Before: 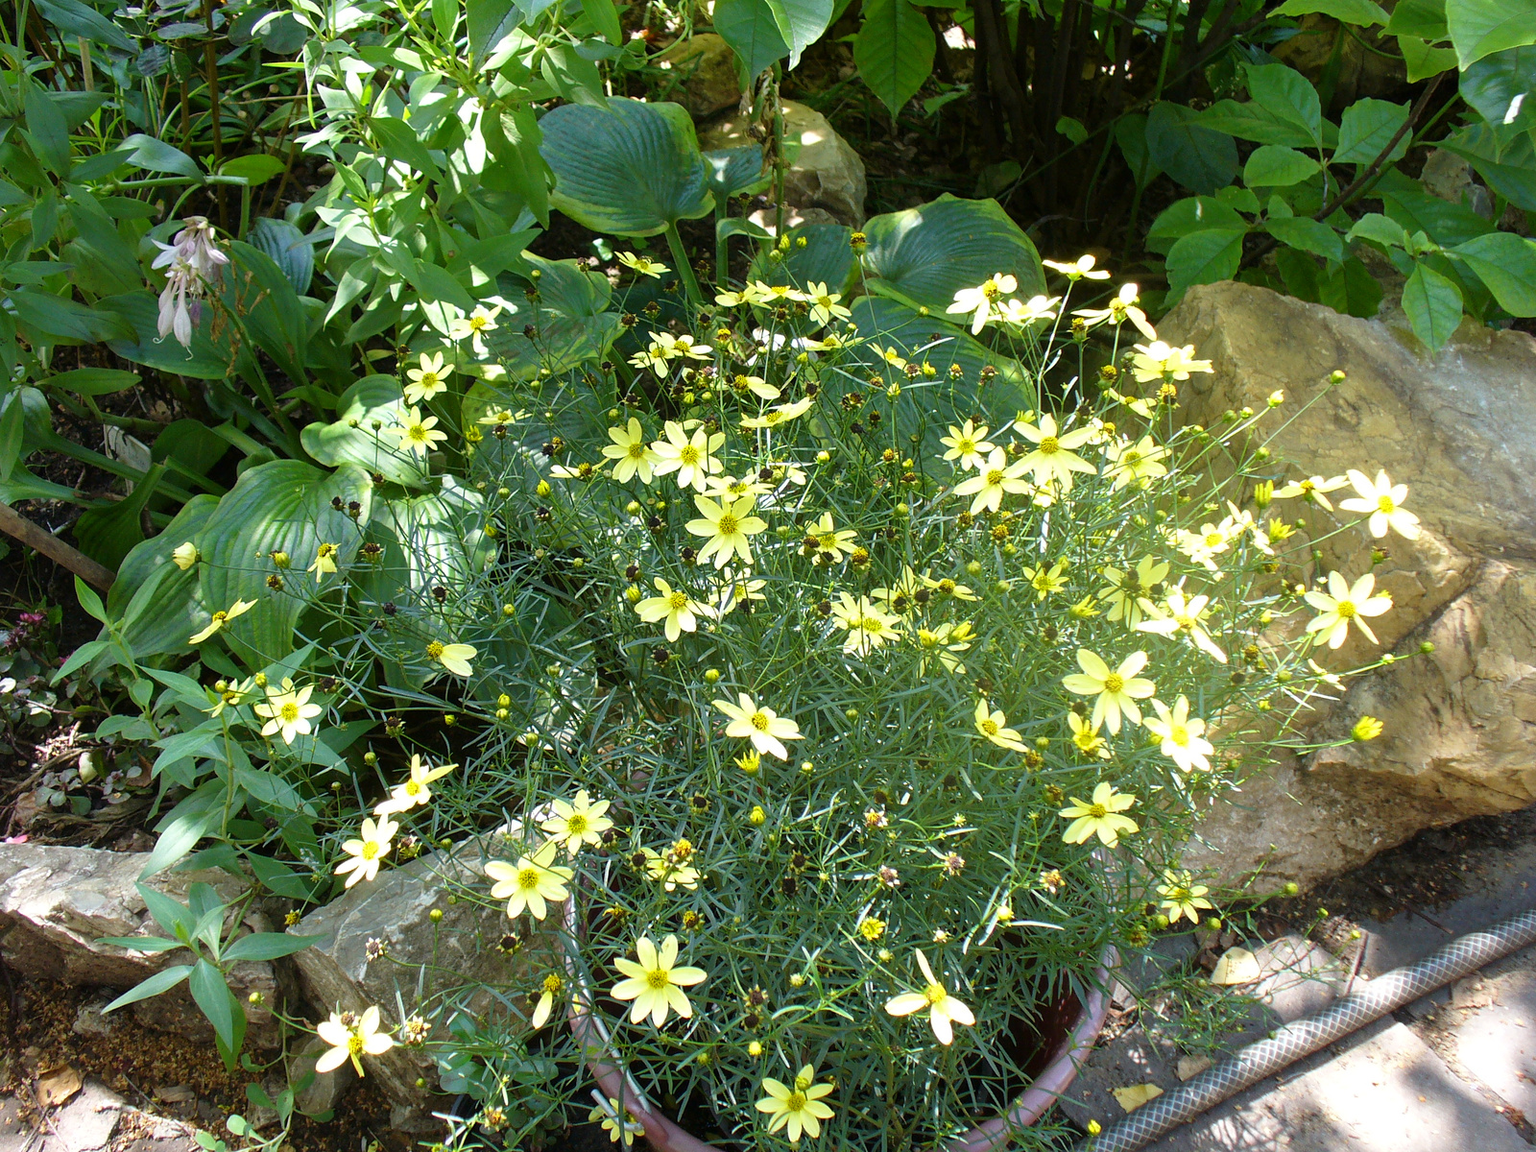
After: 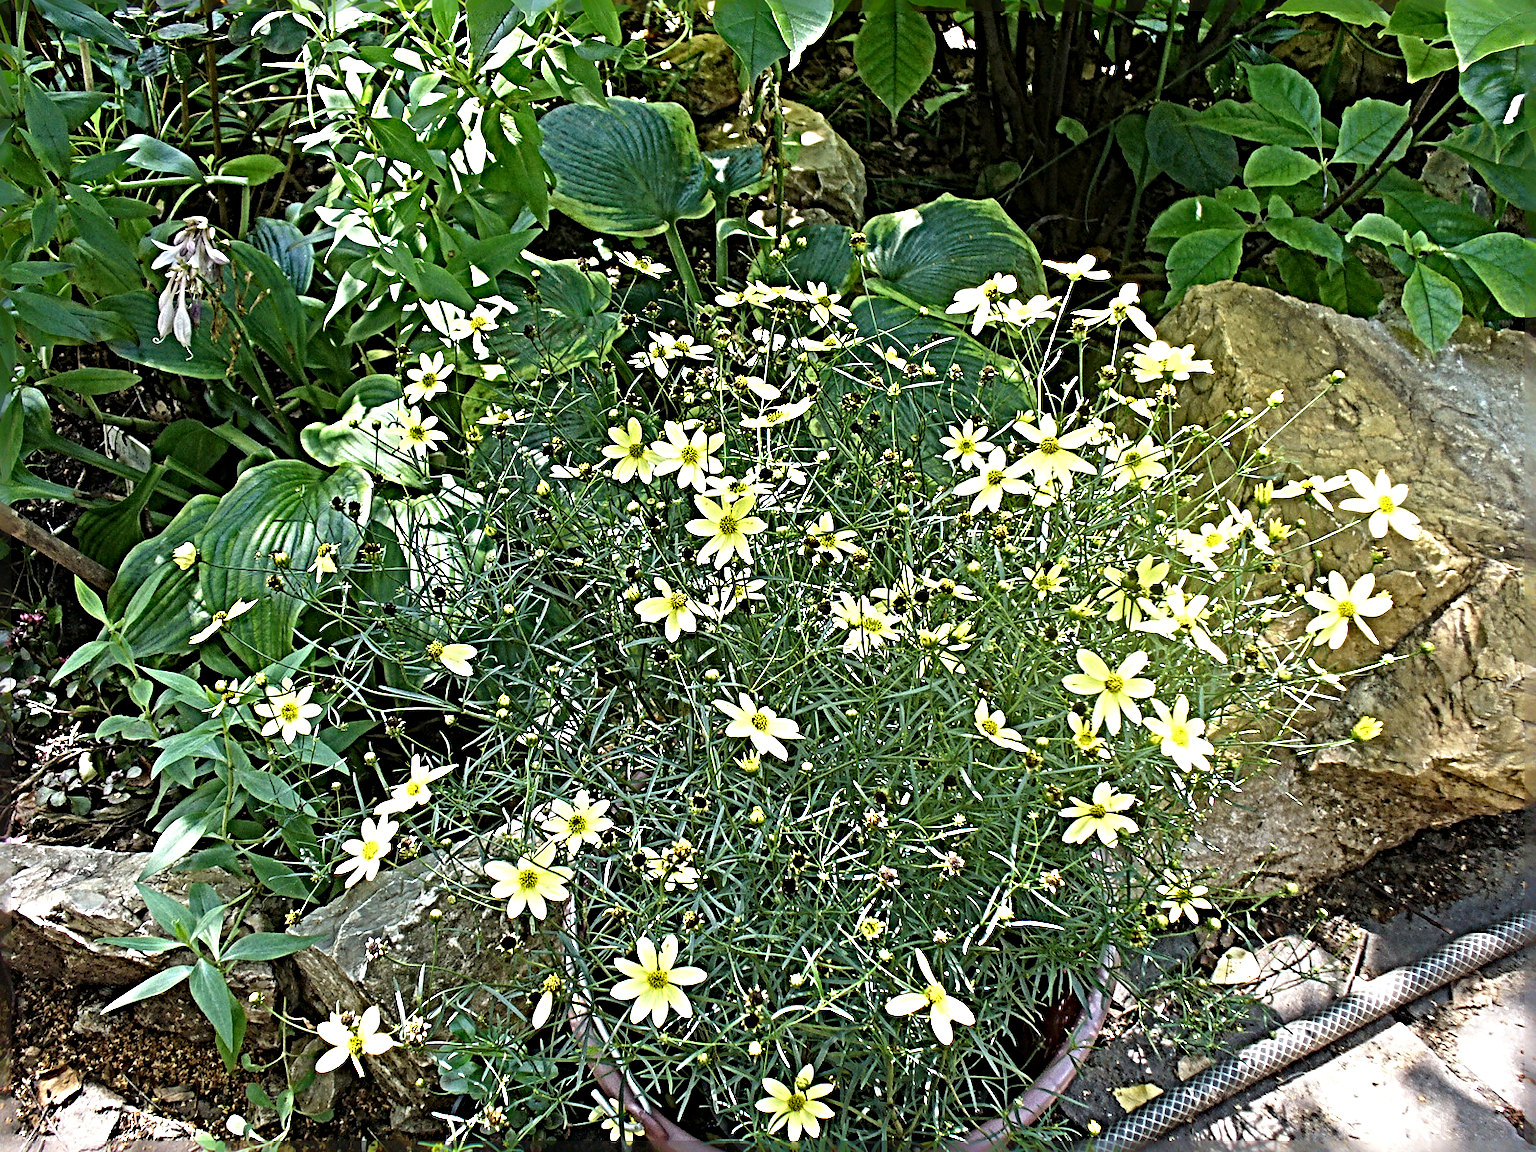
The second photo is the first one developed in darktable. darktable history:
sharpen: radius 6.279, amount 1.804, threshold 0.116
